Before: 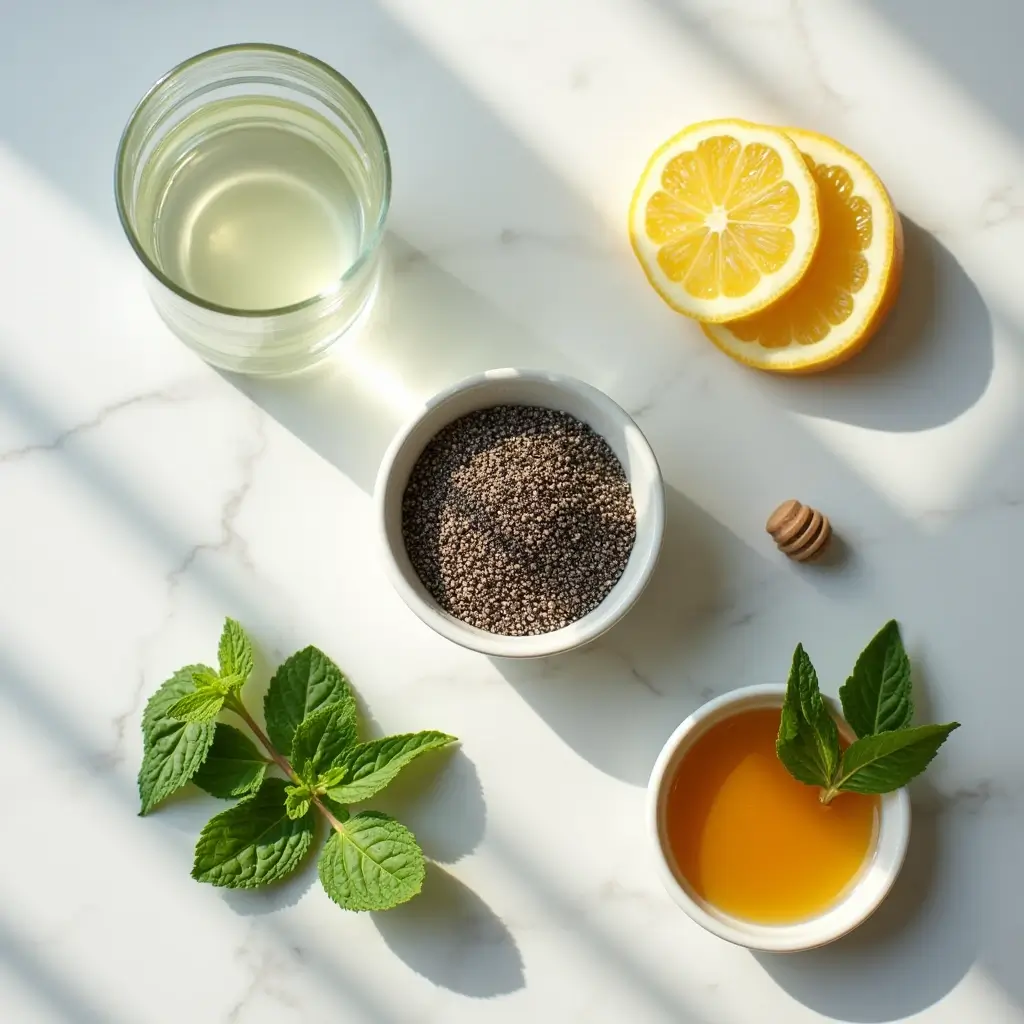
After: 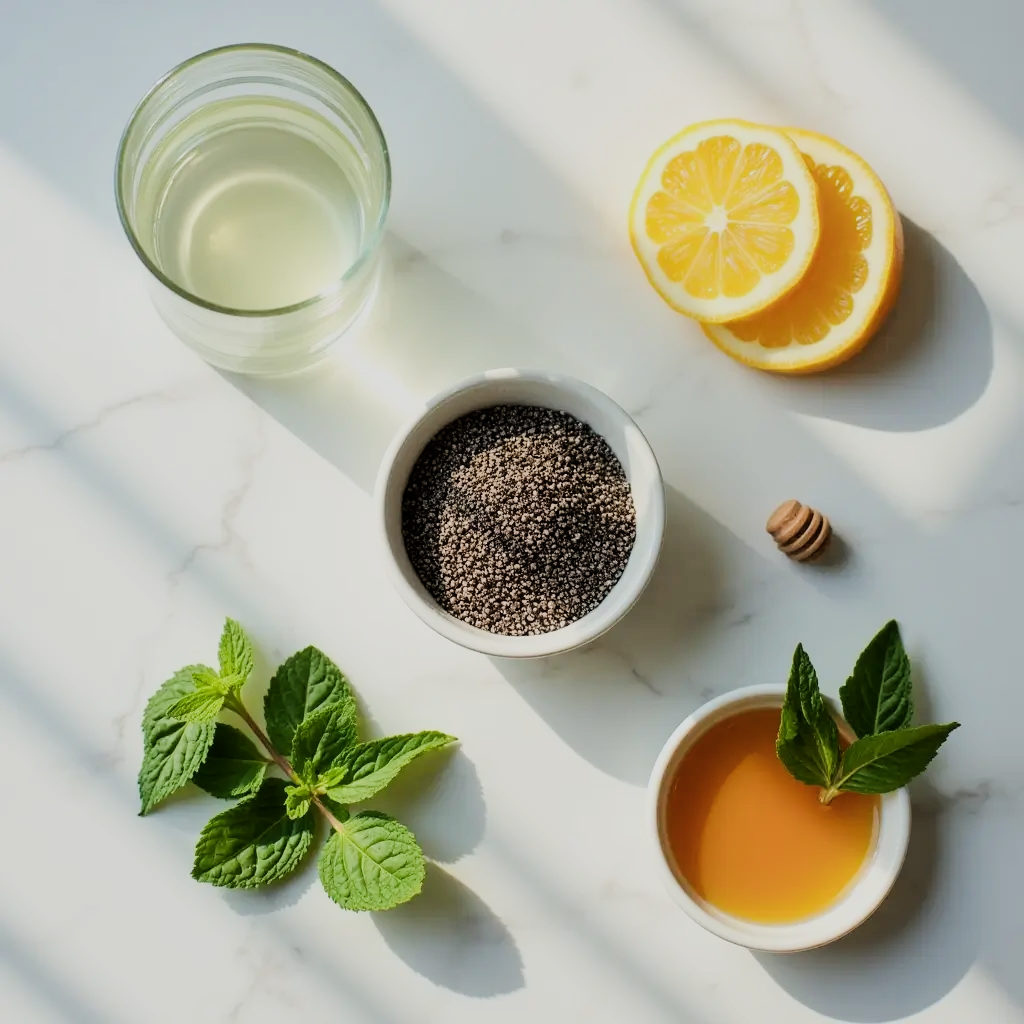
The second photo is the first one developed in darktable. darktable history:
filmic rgb: black relative exposure -8.54 EV, white relative exposure 5.52 EV, hardness 3.39, contrast 1.016
color balance rgb: global vibrance 10%
tone equalizer: -8 EV -0.417 EV, -7 EV -0.389 EV, -6 EV -0.333 EV, -5 EV -0.222 EV, -3 EV 0.222 EV, -2 EV 0.333 EV, -1 EV 0.389 EV, +0 EV 0.417 EV, edges refinement/feathering 500, mask exposure compensation -1.57 EV, preserve details no
